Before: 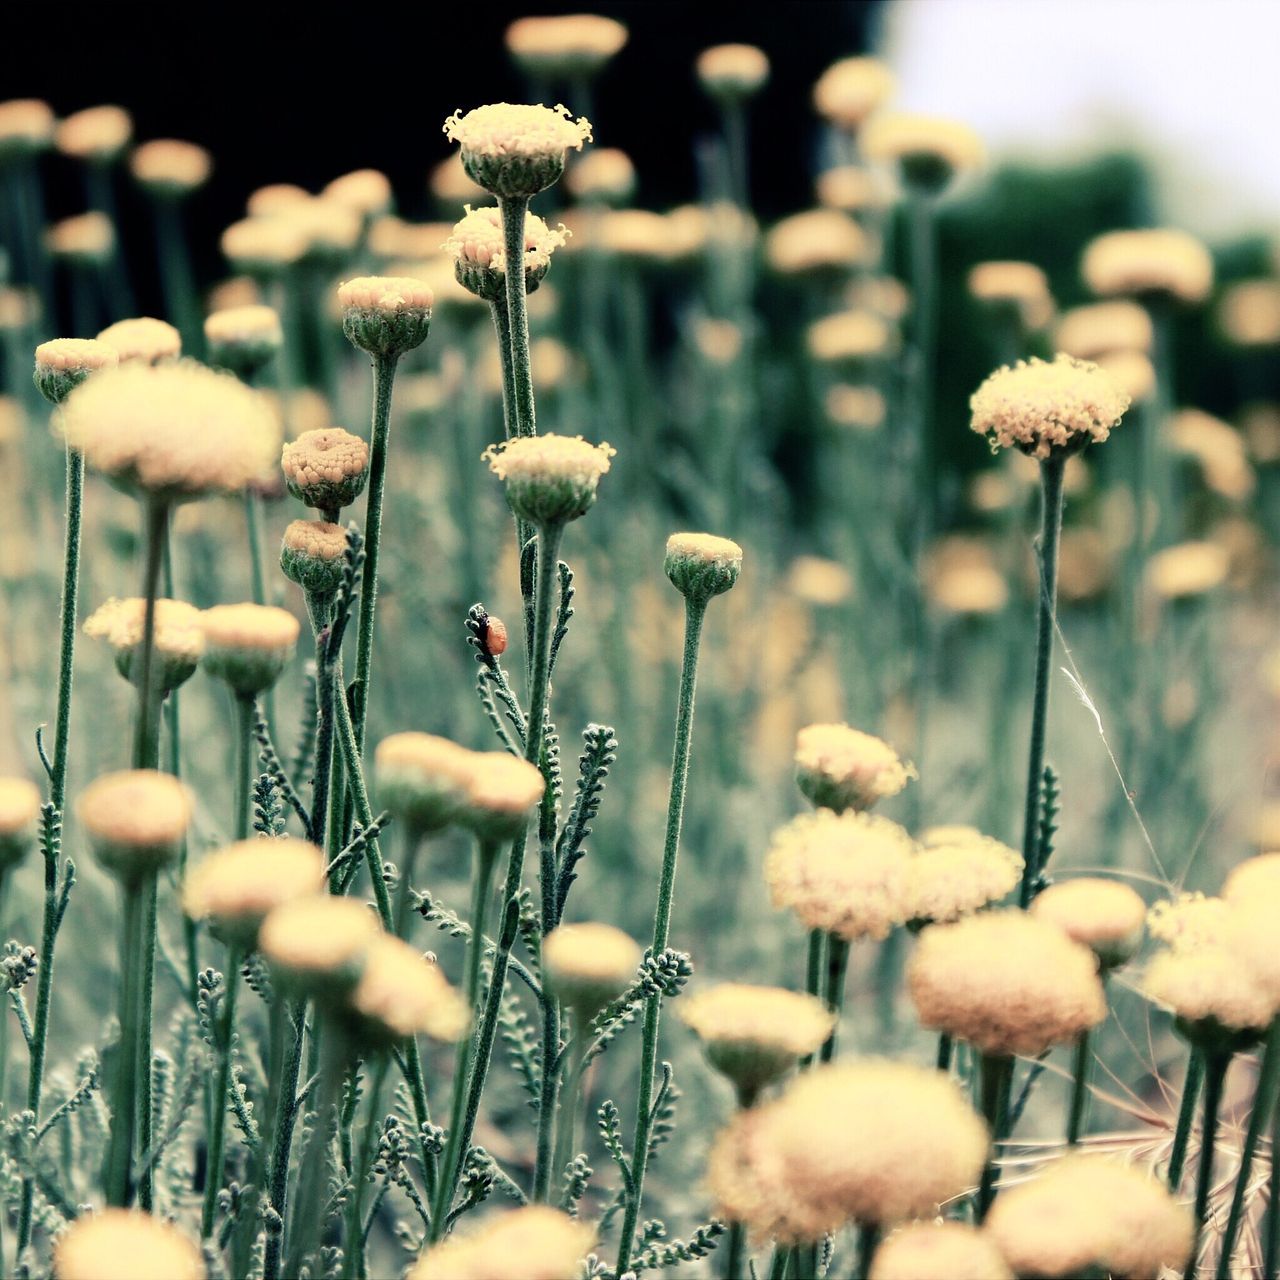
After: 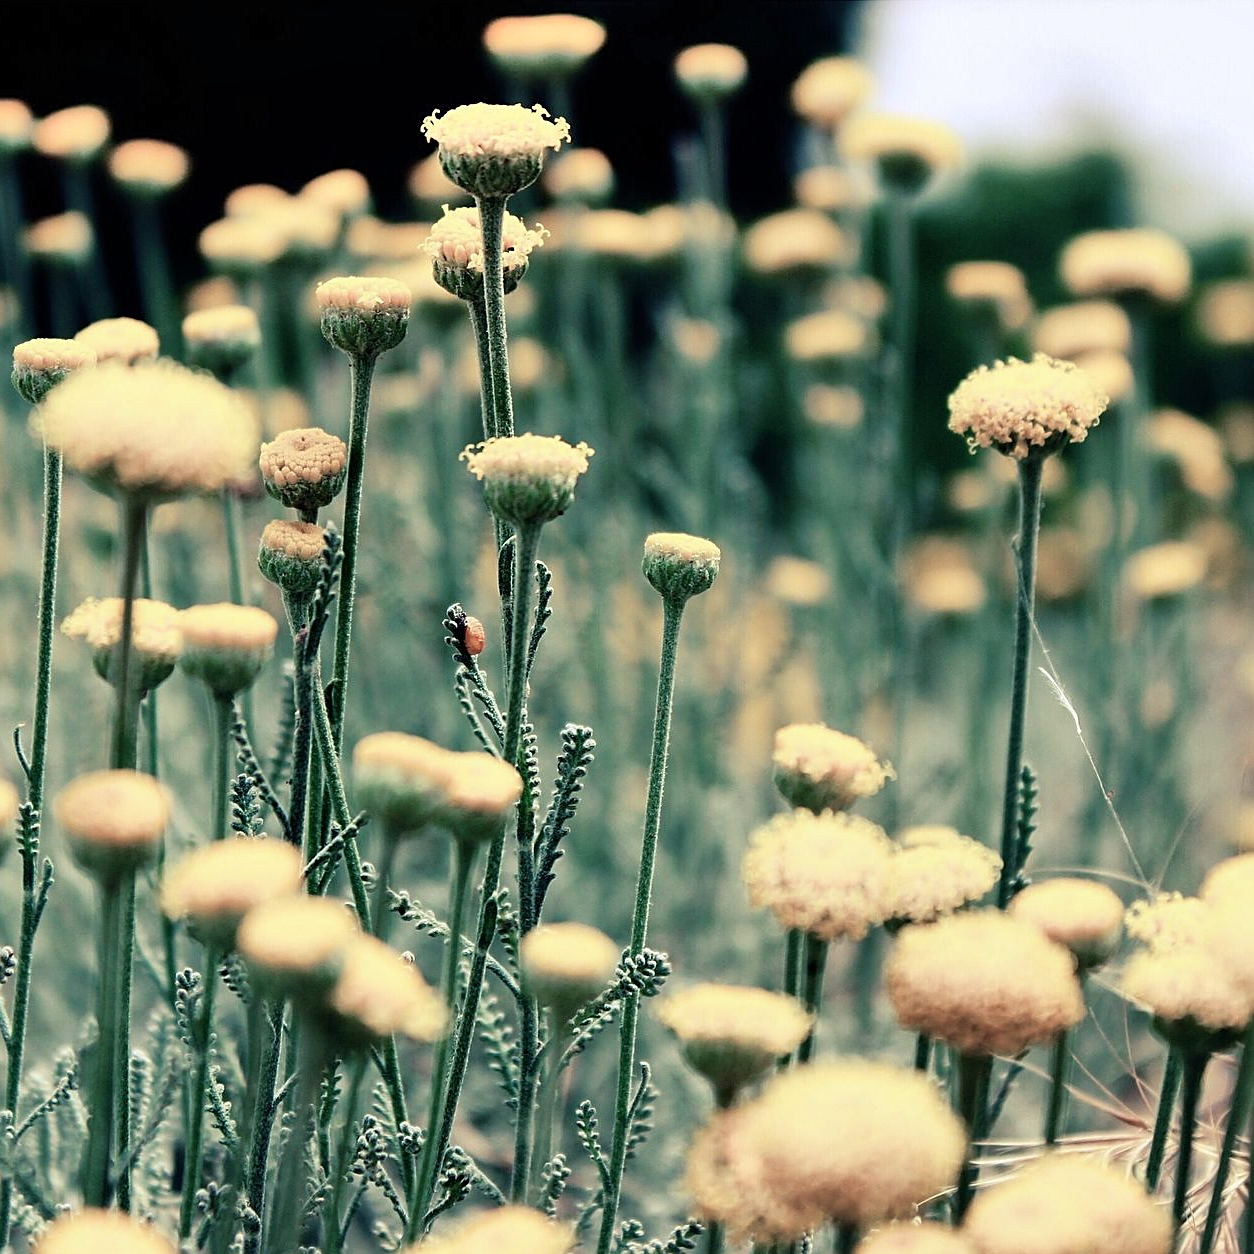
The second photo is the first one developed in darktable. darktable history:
crop: left 1.743%, right 0.268%, bottom 2.011%
shadows and highlights: highlights color adjustment 0%, low approximation 0.01, soften with gaussian
sharpen: on, module defaults
white balance: red 0.988, blue 1.017
